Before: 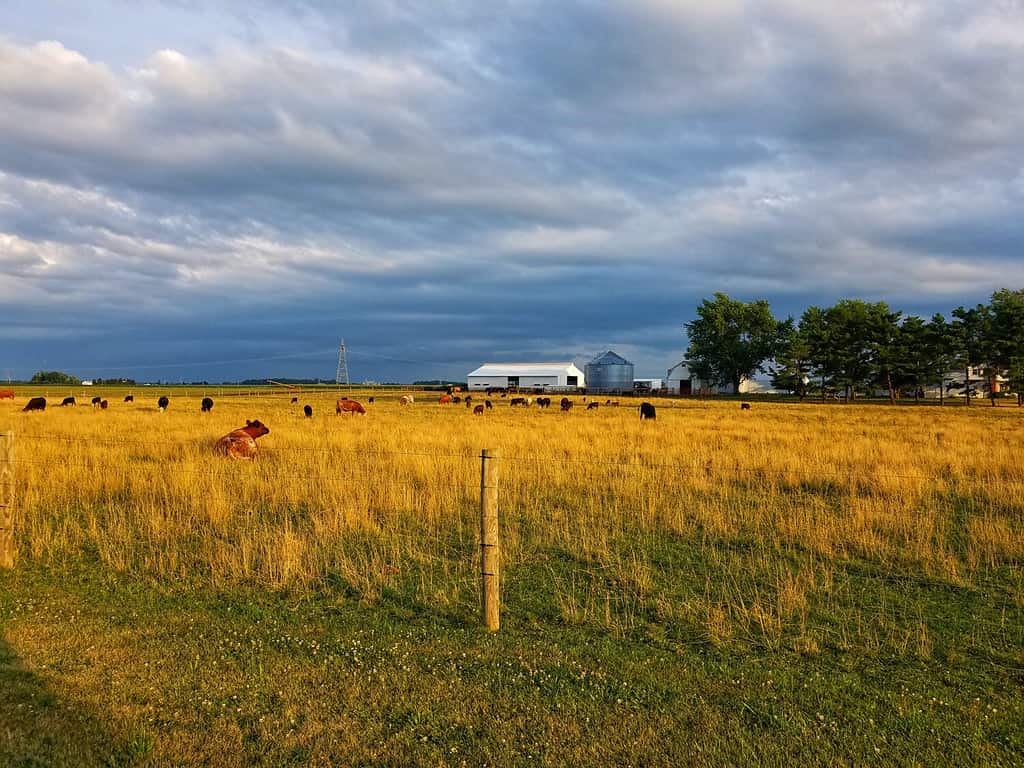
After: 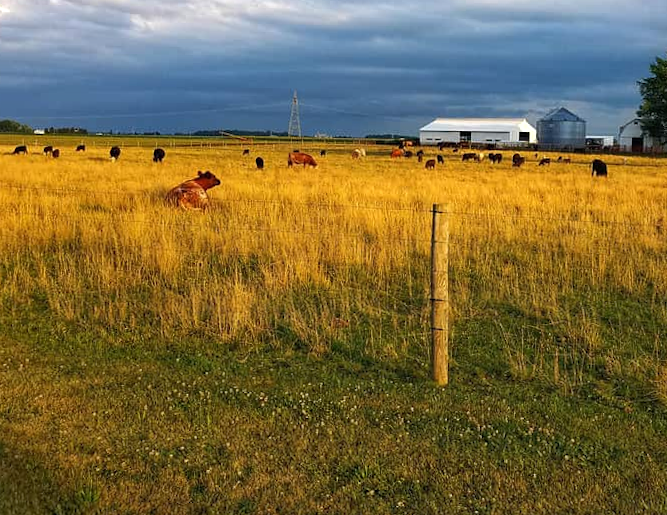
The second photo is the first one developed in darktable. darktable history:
crop and rotate: angle -0.844°, left 3.86%, top 31.582%, right 29.716%
tone equalizer: -8 EV -0.001 EV, -7 EV 0.001 EV, -6 EV -0.003 EV, -5 EV -0.003 EV, -4 EV -0.061 EV, -3 EV -0.223 EV, -2 EV -0.239 EV, -1 EV 0.11 EV, +0 EV 0.334 EV
